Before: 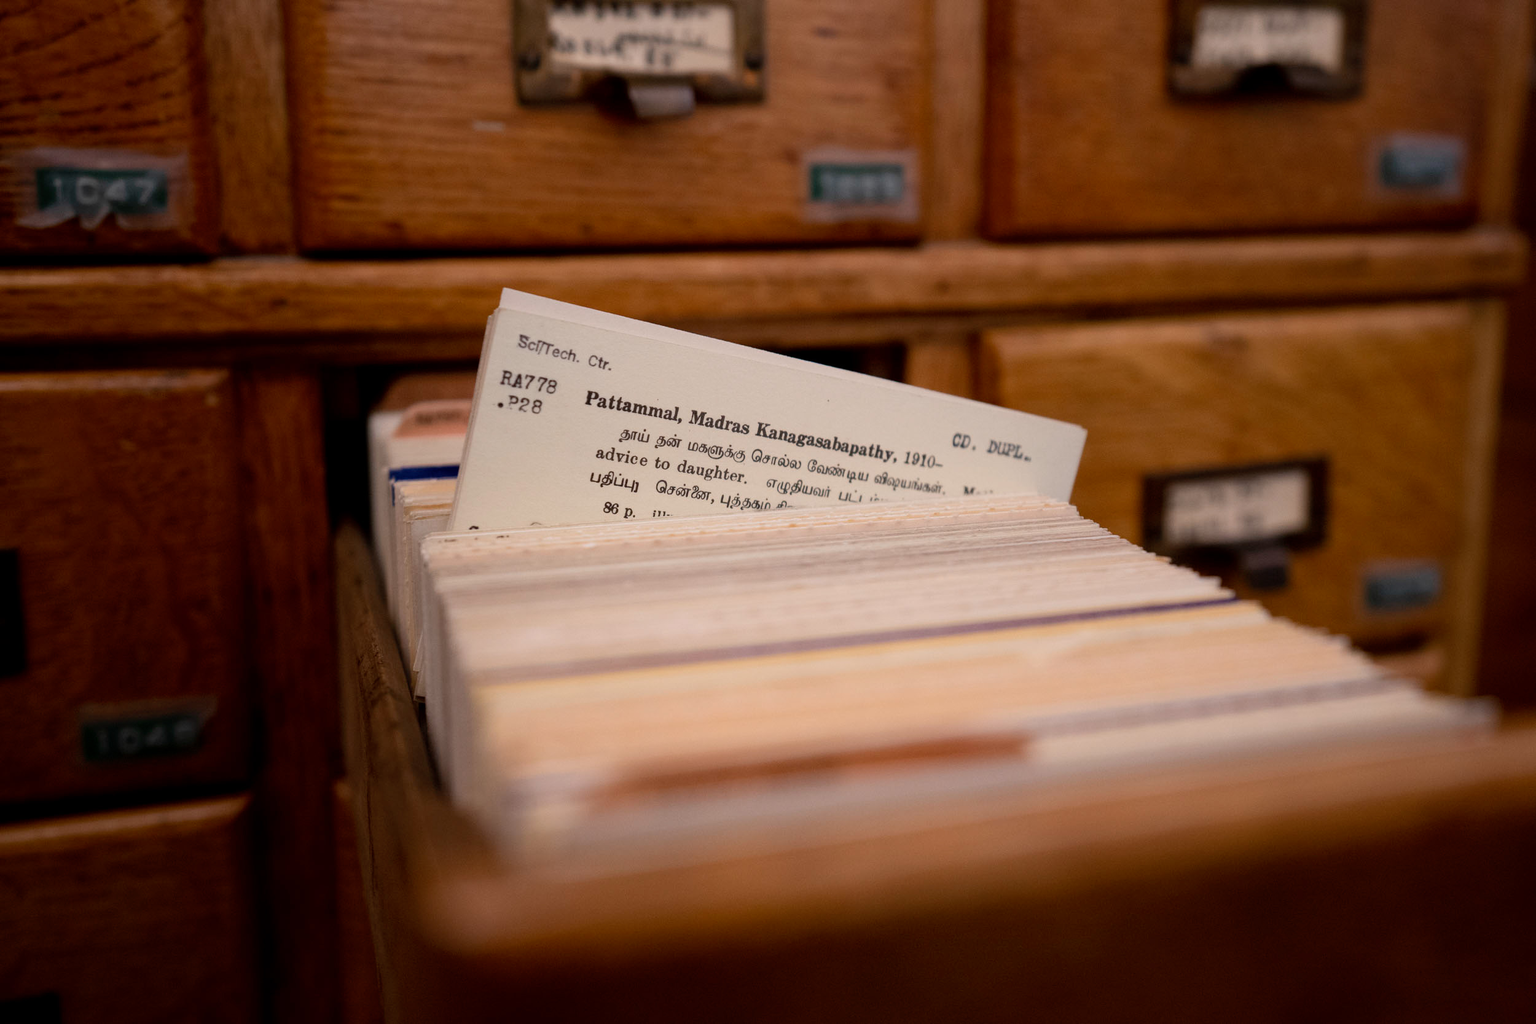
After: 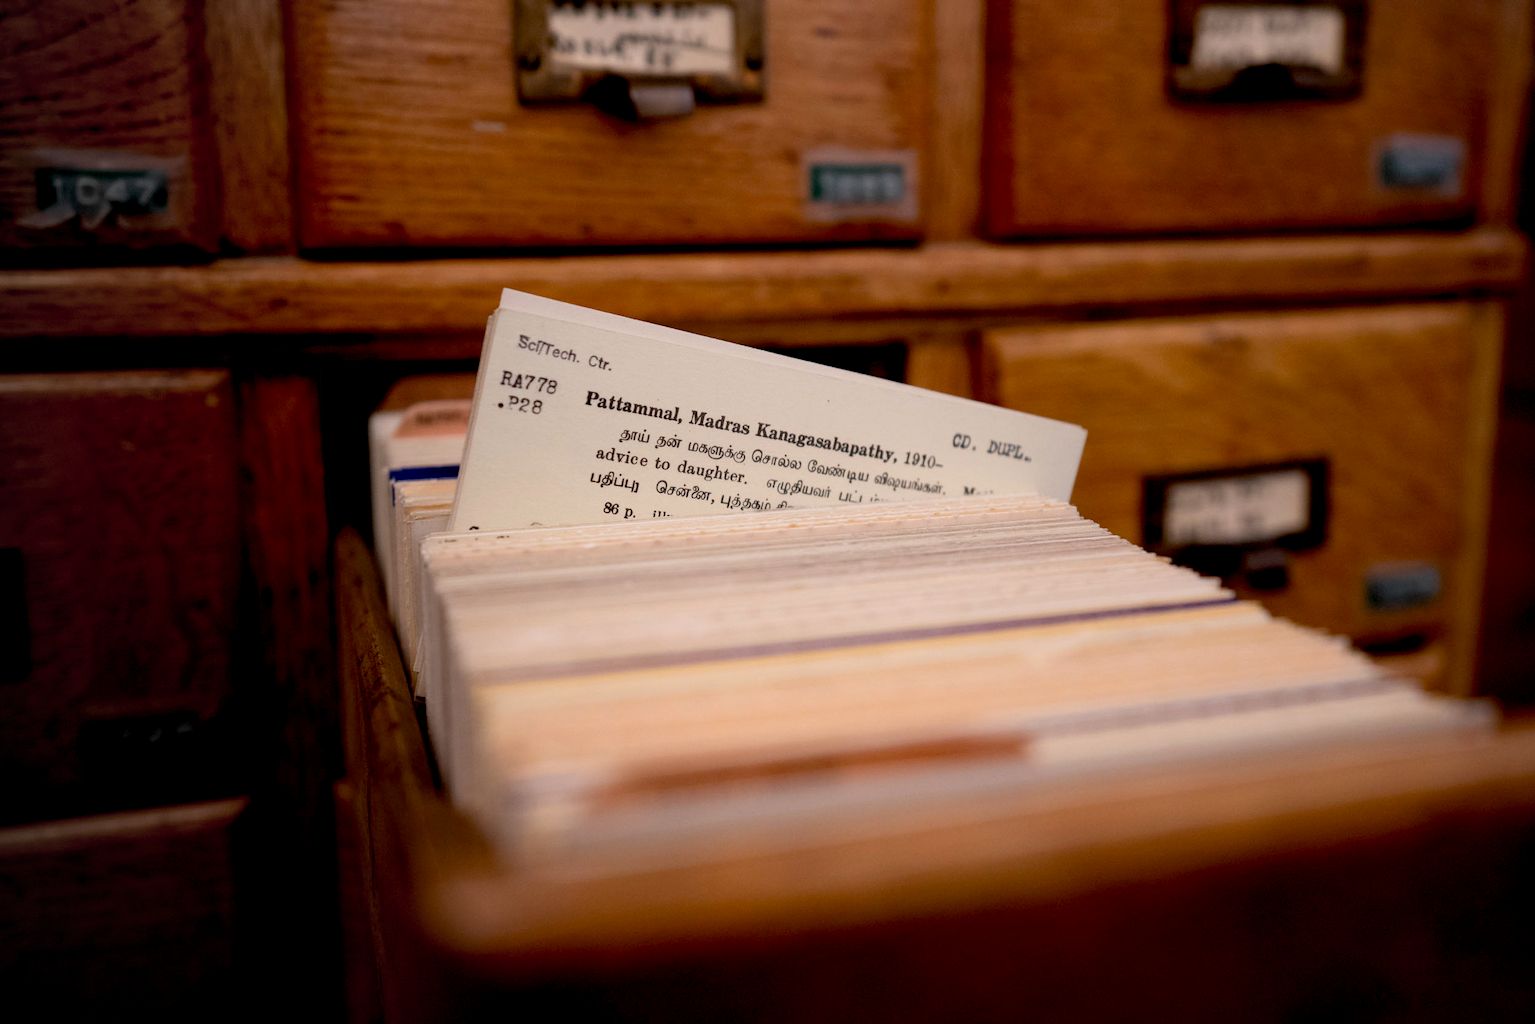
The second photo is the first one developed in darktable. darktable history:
exposure: black level correction 0.009, exposure 0.112 EV, compensate highlight preservation false
vignetting: fall-off radius 60.41%, center (0.218, -0.238), unbound false
